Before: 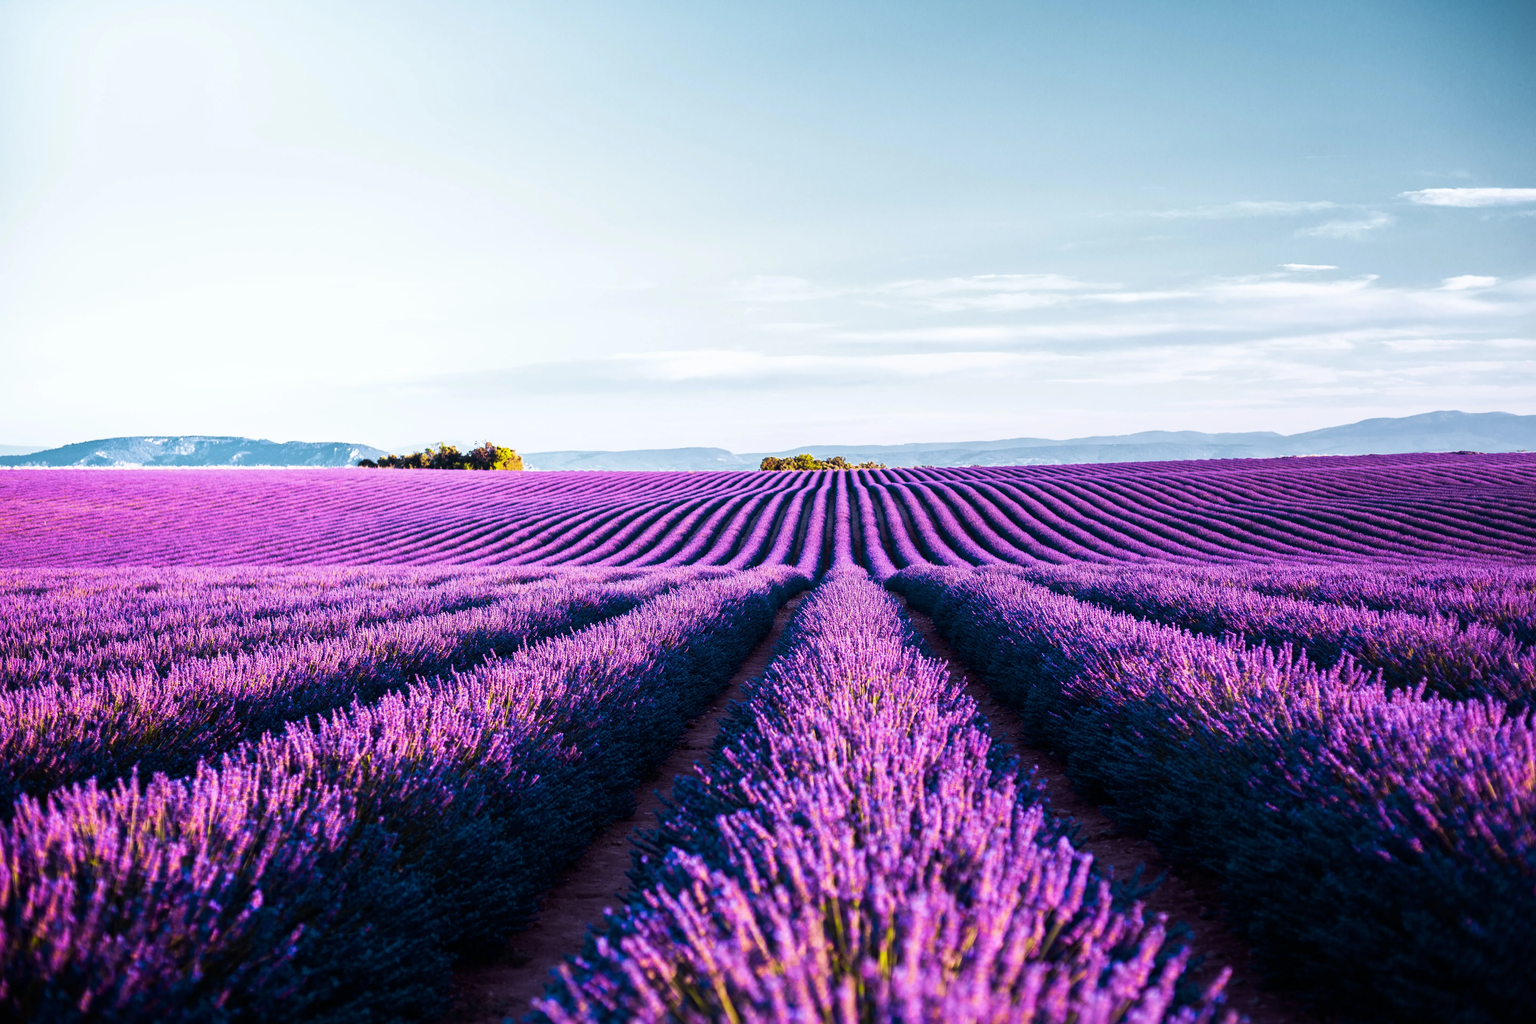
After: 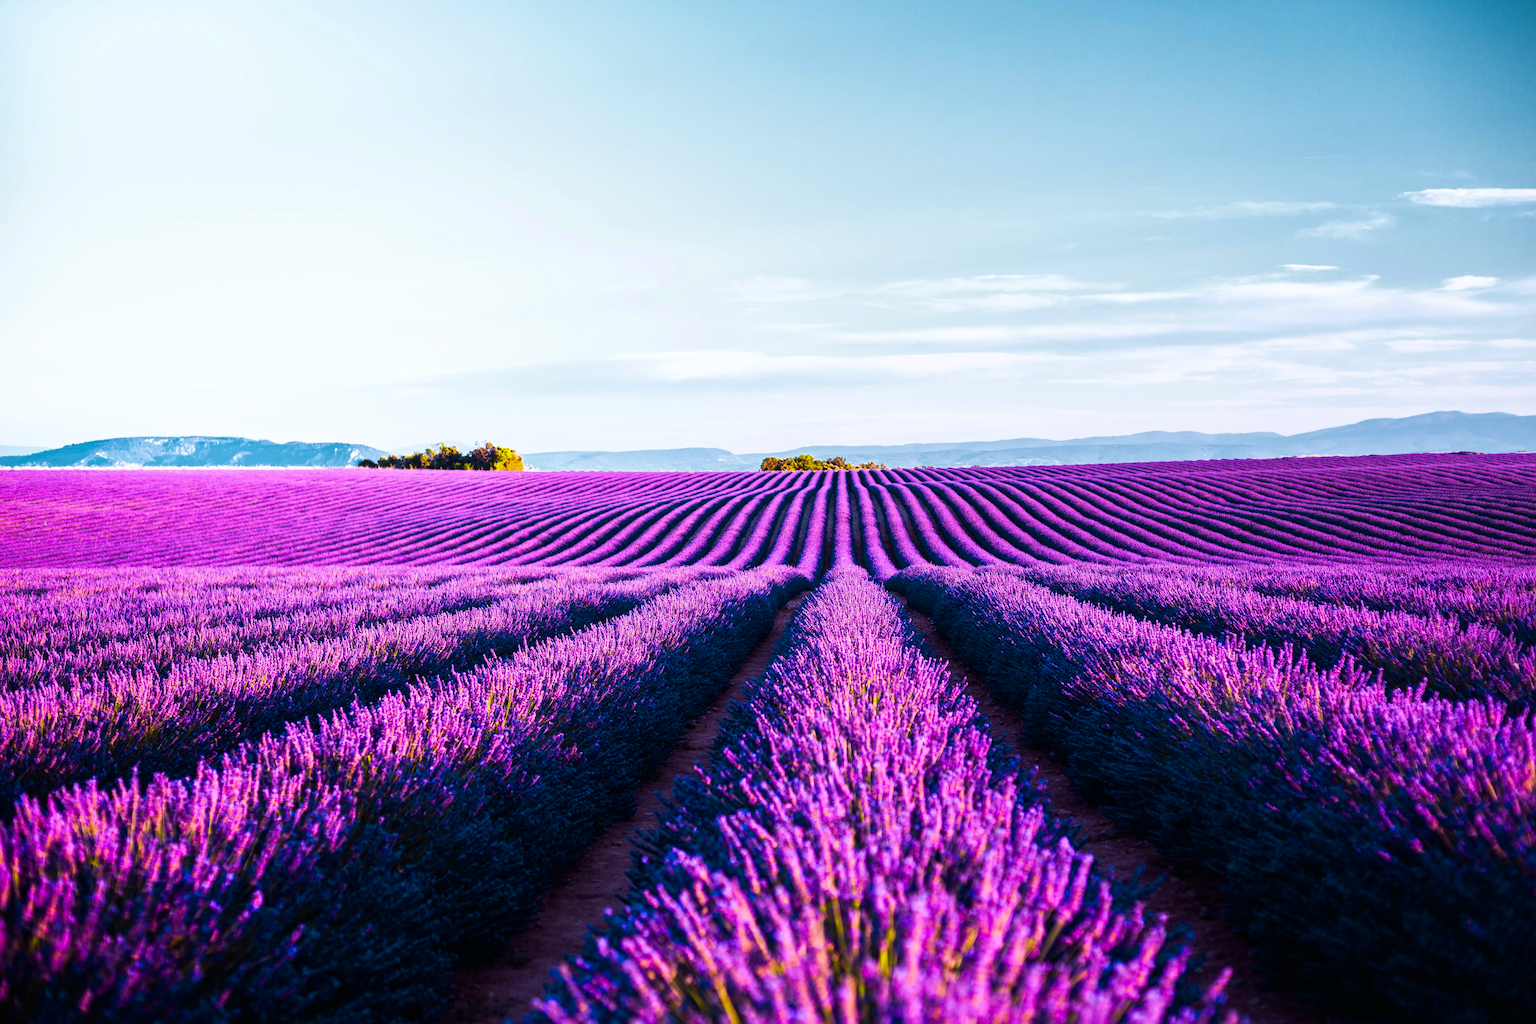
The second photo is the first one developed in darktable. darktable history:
color balance rgb: perceptual saturation grading › global saturation 25%, global vibrance 20%
exposure: black level correction 0, compensate exposure bias true, compensate highlight preservation false
